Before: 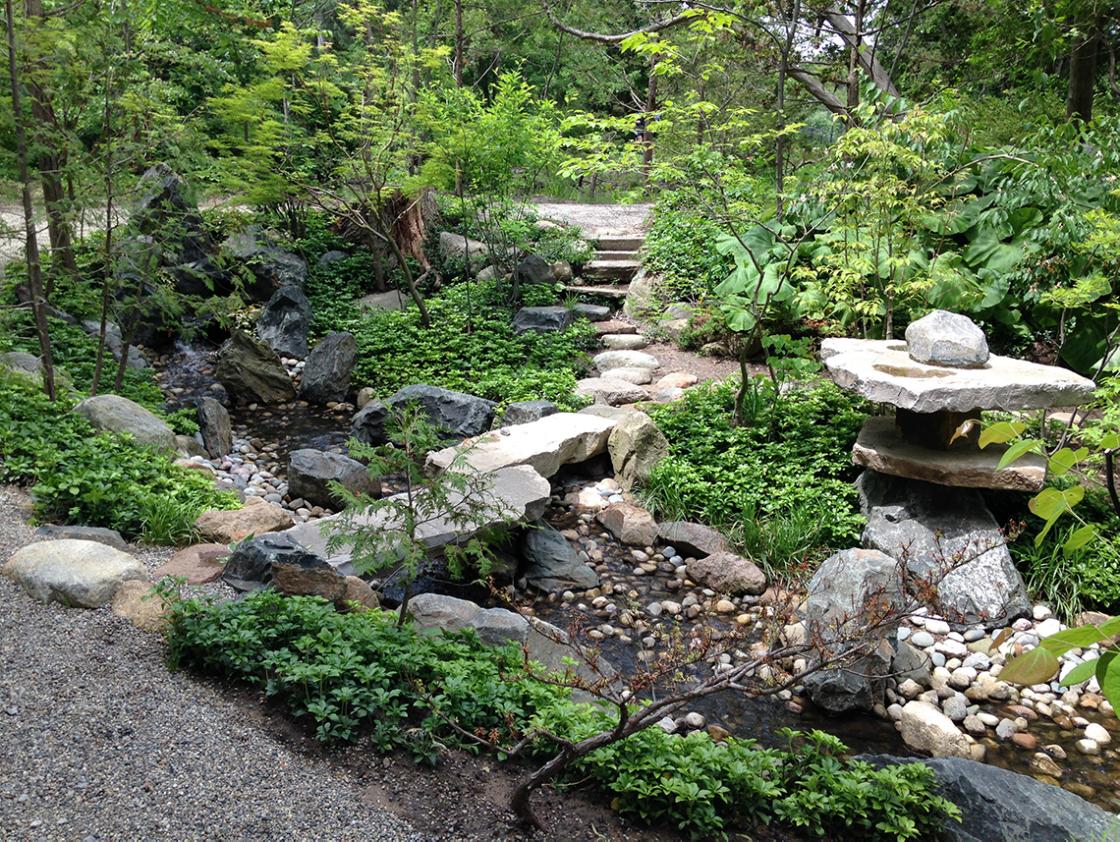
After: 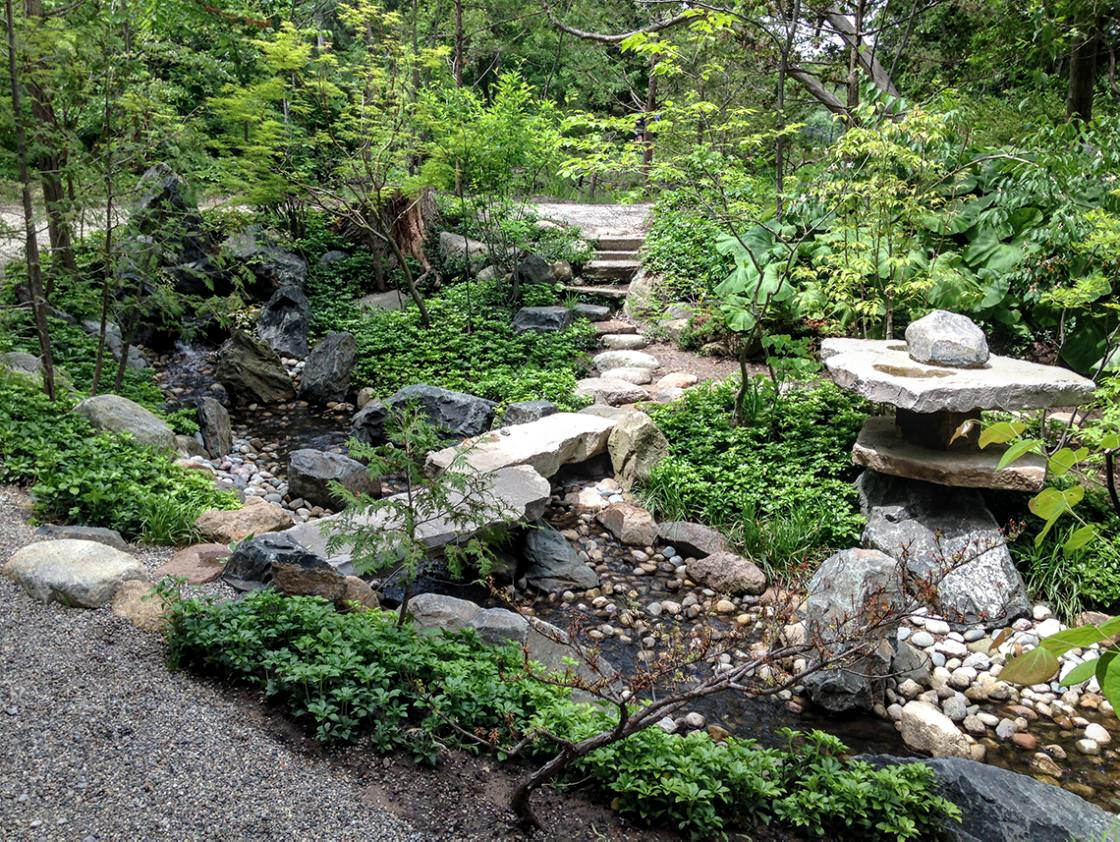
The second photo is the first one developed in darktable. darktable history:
local contrast: on, module defaults
rotate and perspective: automatic cropping original format, crop left 0, crop top 0
